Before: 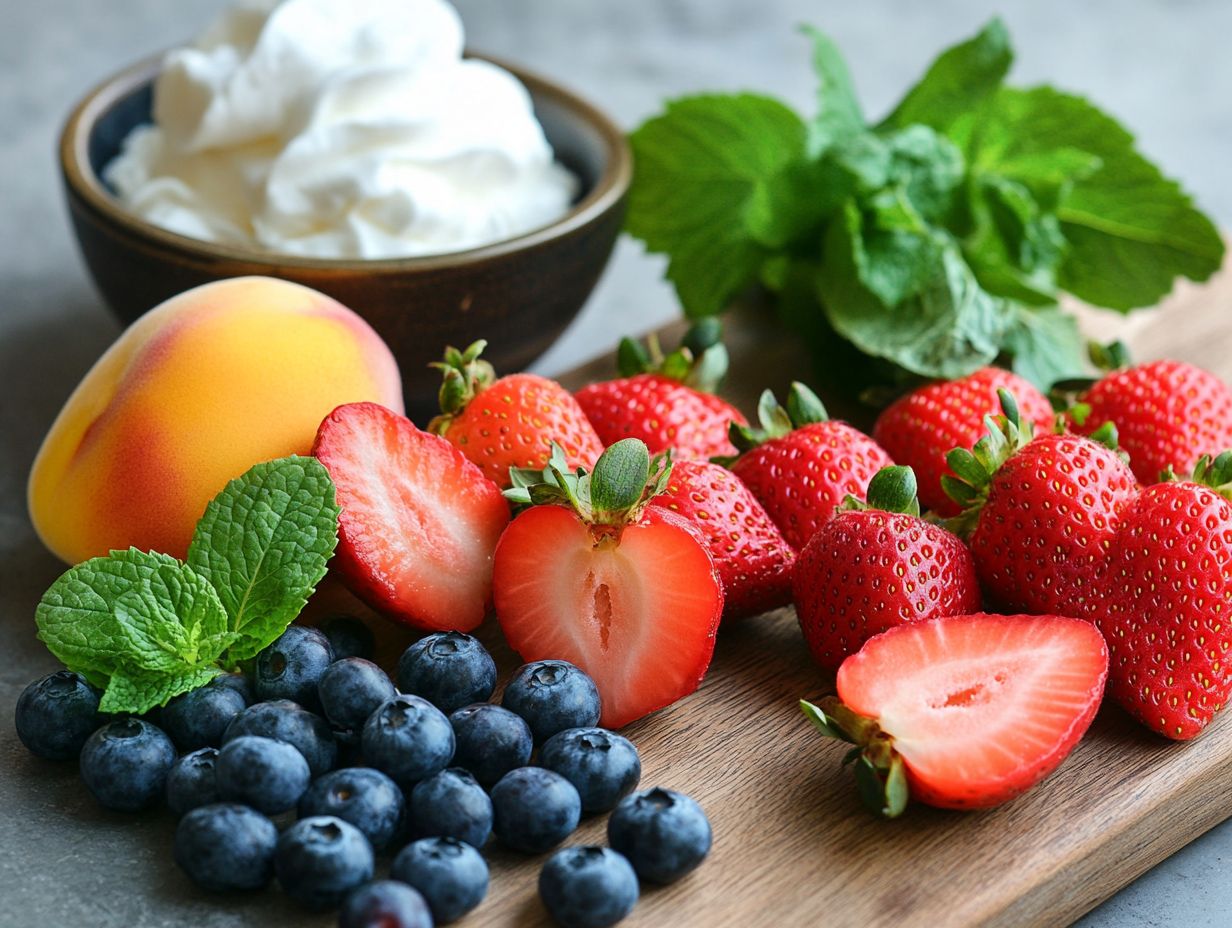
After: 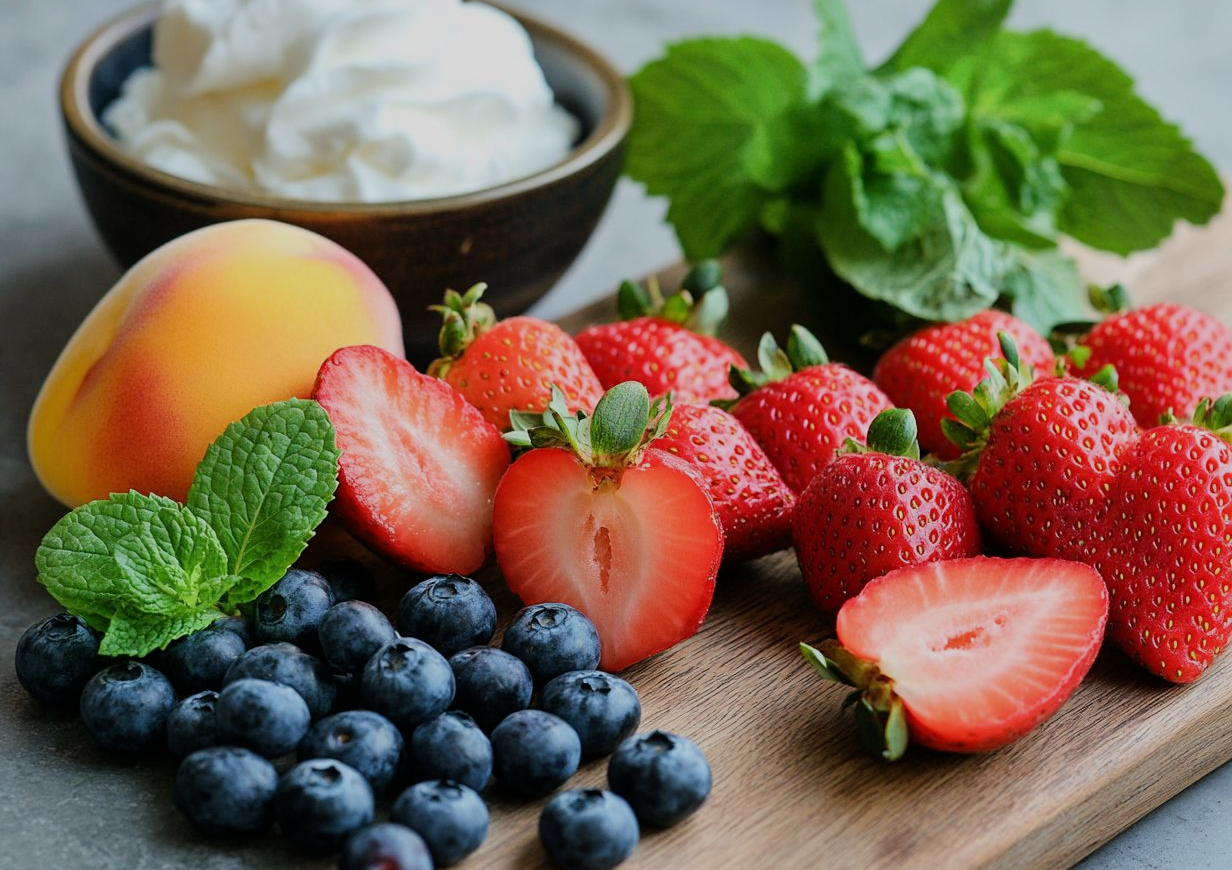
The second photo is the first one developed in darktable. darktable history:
crop and rotate: top 6.25%
filmic rgb: hardness 4.17, contrast 0.921
